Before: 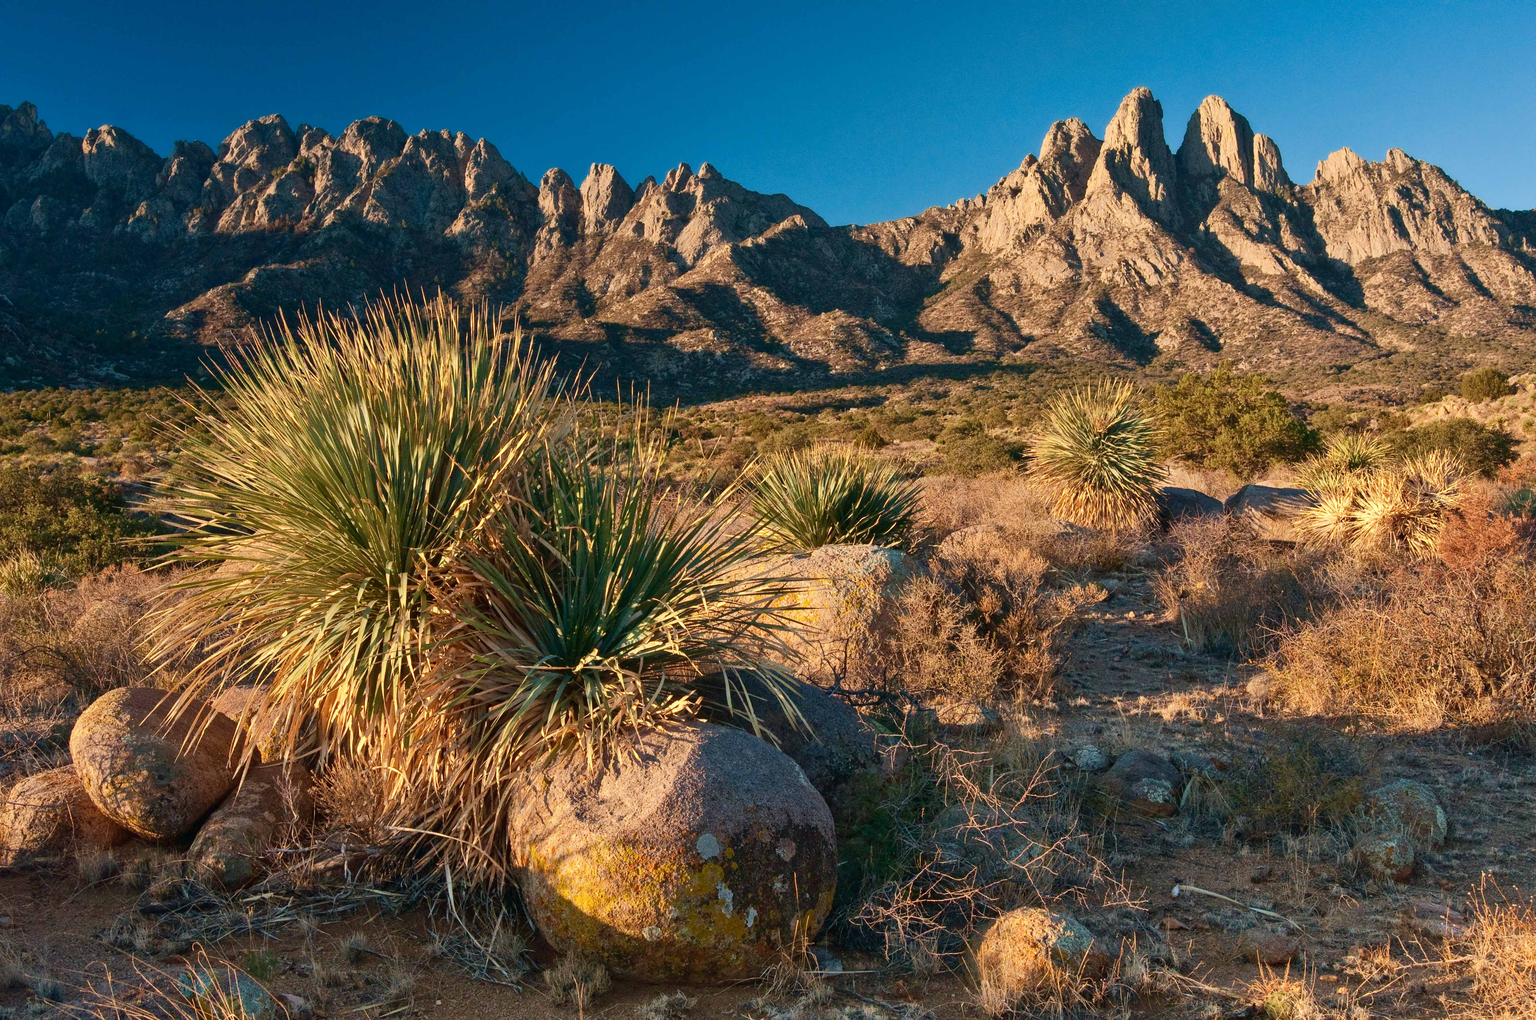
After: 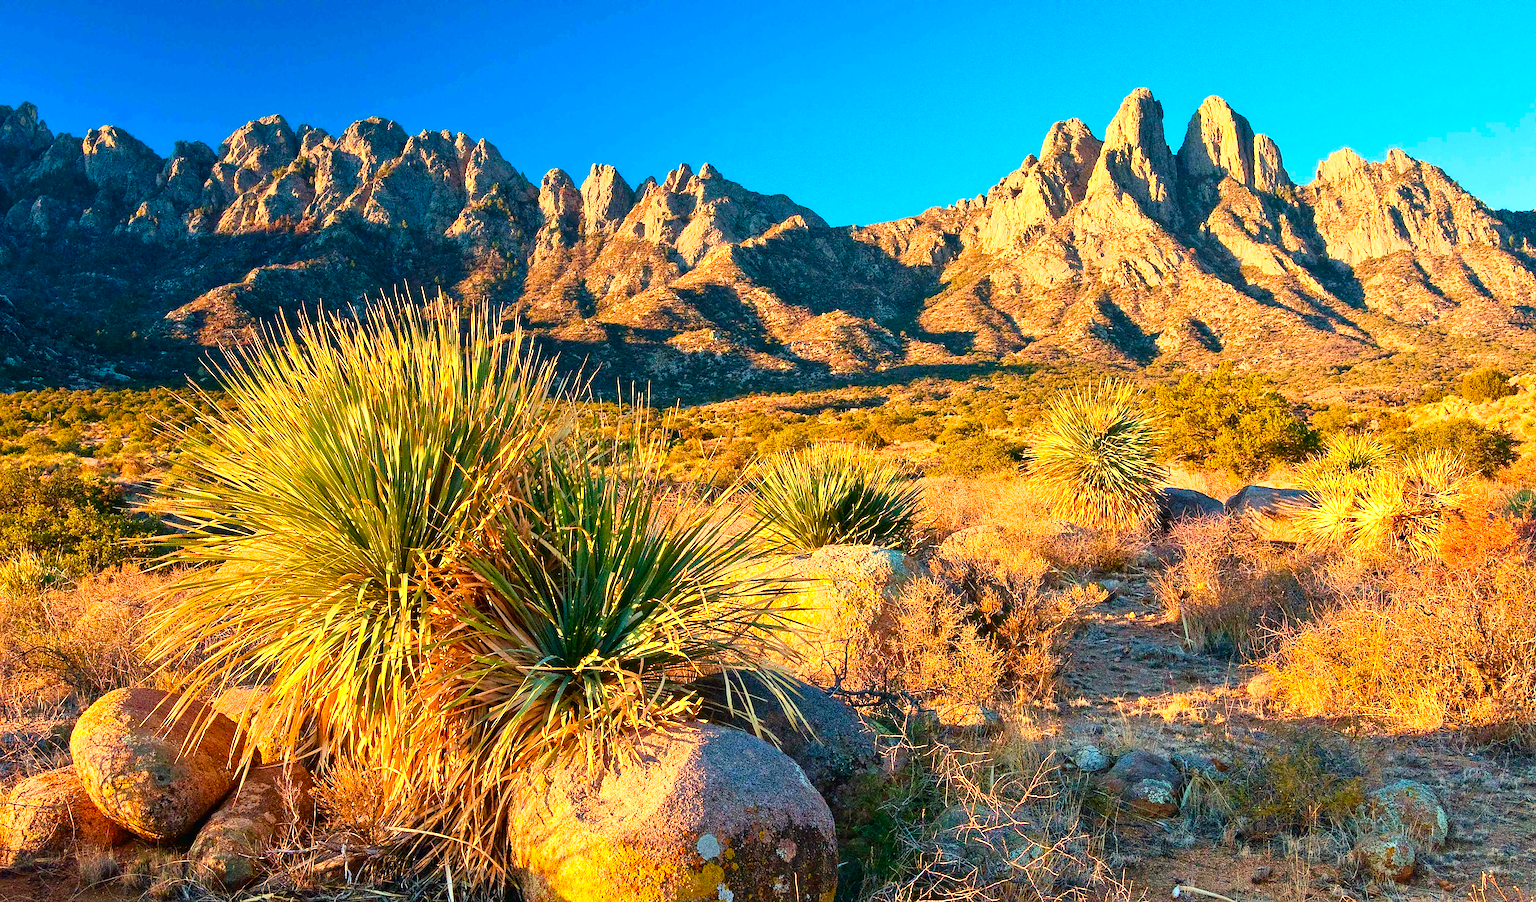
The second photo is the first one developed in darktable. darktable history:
exposure: exposure 0.691 EV, compensate exposure bias true, compensate highlight preservation false
color balance rgb: power › luminance -3.563%, power › chroma 0.574%, power › hue 37.82°, perceptual saturation grading › global saturation 25.088%, global vibrance 20%
tone curve: curves: ch0 [(0, 0) (0.07, 0.057) (0.15, 0.177) (0.352, 0.445) (0.59, 0.703) (0.857, 0.908) (1, 1)], color space Lab, linked channels, preserve colors none
sharpen: radius 1.409, amount 1.258, threshold 0.707
crop and rotate: top 0%, bottom 11.561%
contrast brightness saturation: contrast 0.038, saturation 0.16
shadows and highlights: shadows -29.42, highlights 29.31
